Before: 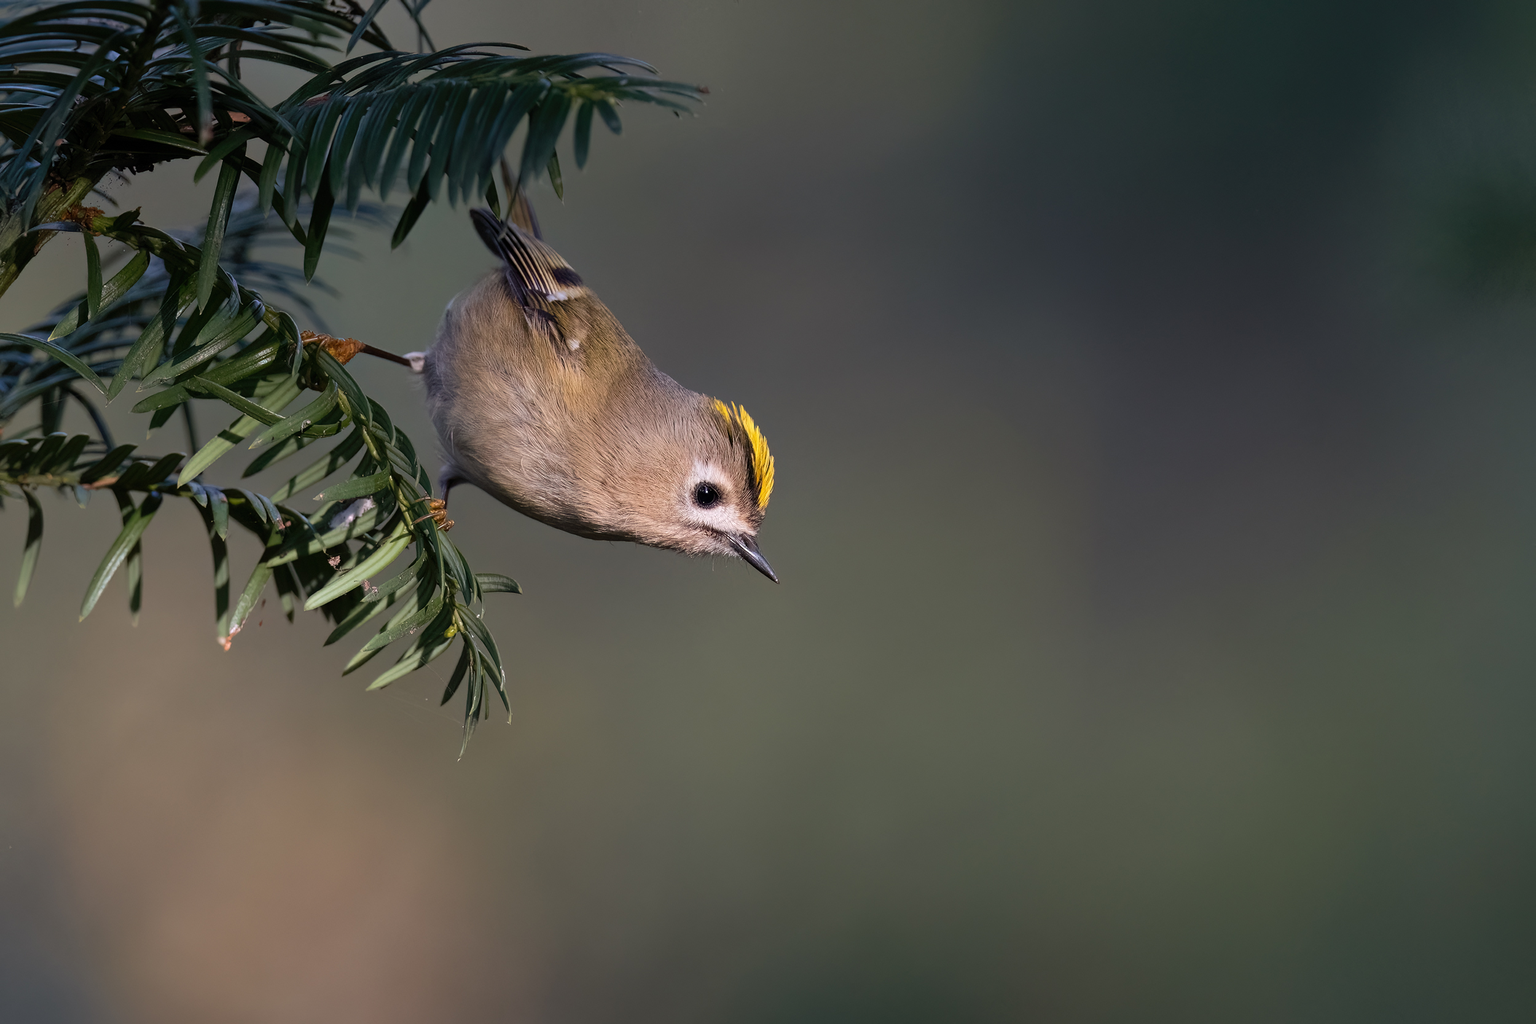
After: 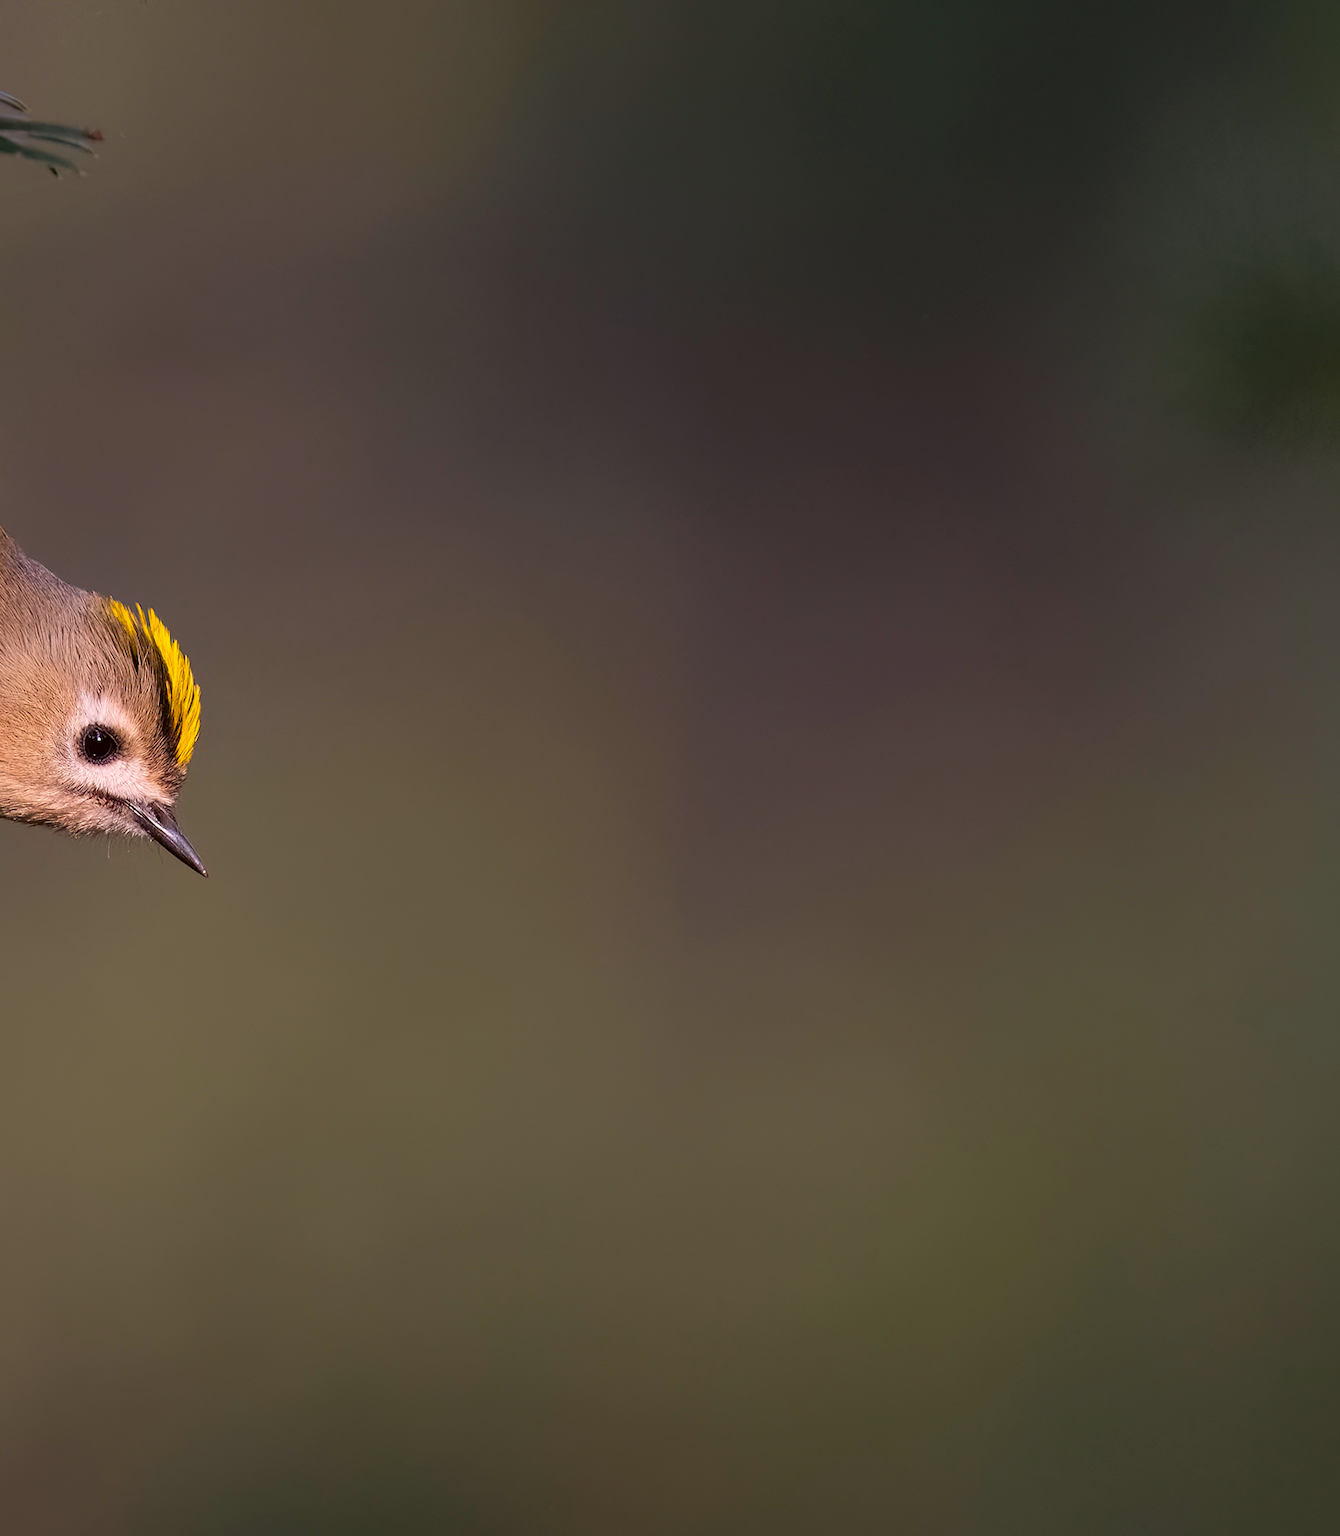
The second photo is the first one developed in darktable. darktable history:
color balance rgb: linear chroma grading › global chroma 8.859%, perceptual saturation grading › global saturation 31.111%, global vibrance 14.887%
color correction: highlights a* 6.77, highlights b* 7.54, shadows a* 6.23, shadows b* 6.85, saturation 0.894
crop: left 41.744%
